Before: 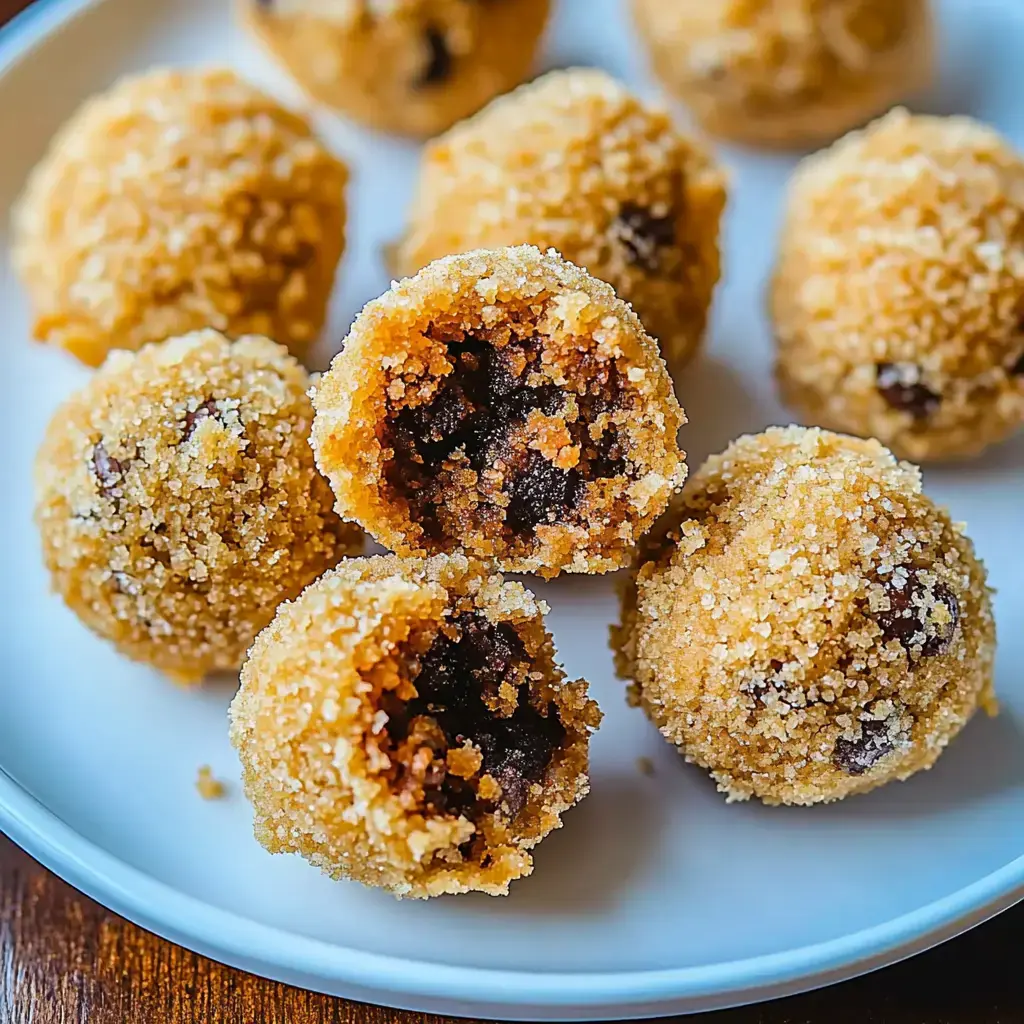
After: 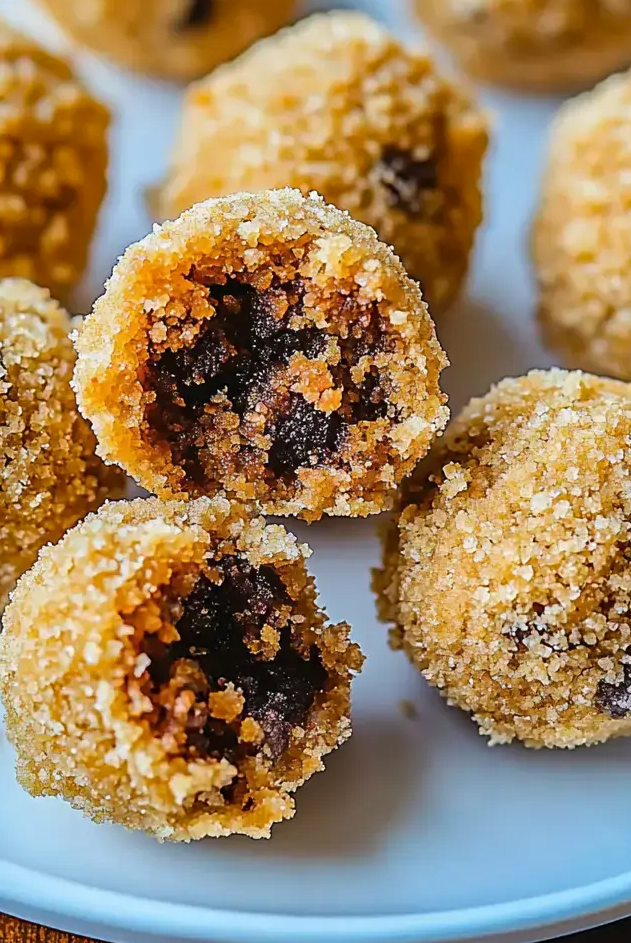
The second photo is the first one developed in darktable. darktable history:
shadows and highlights: shadows 52.55, soften with gaussian
crop and rotate: left 23.251%, top 5.62%, right 15.051%, bottom 2.252%
tone equalizer: on, module defaults
